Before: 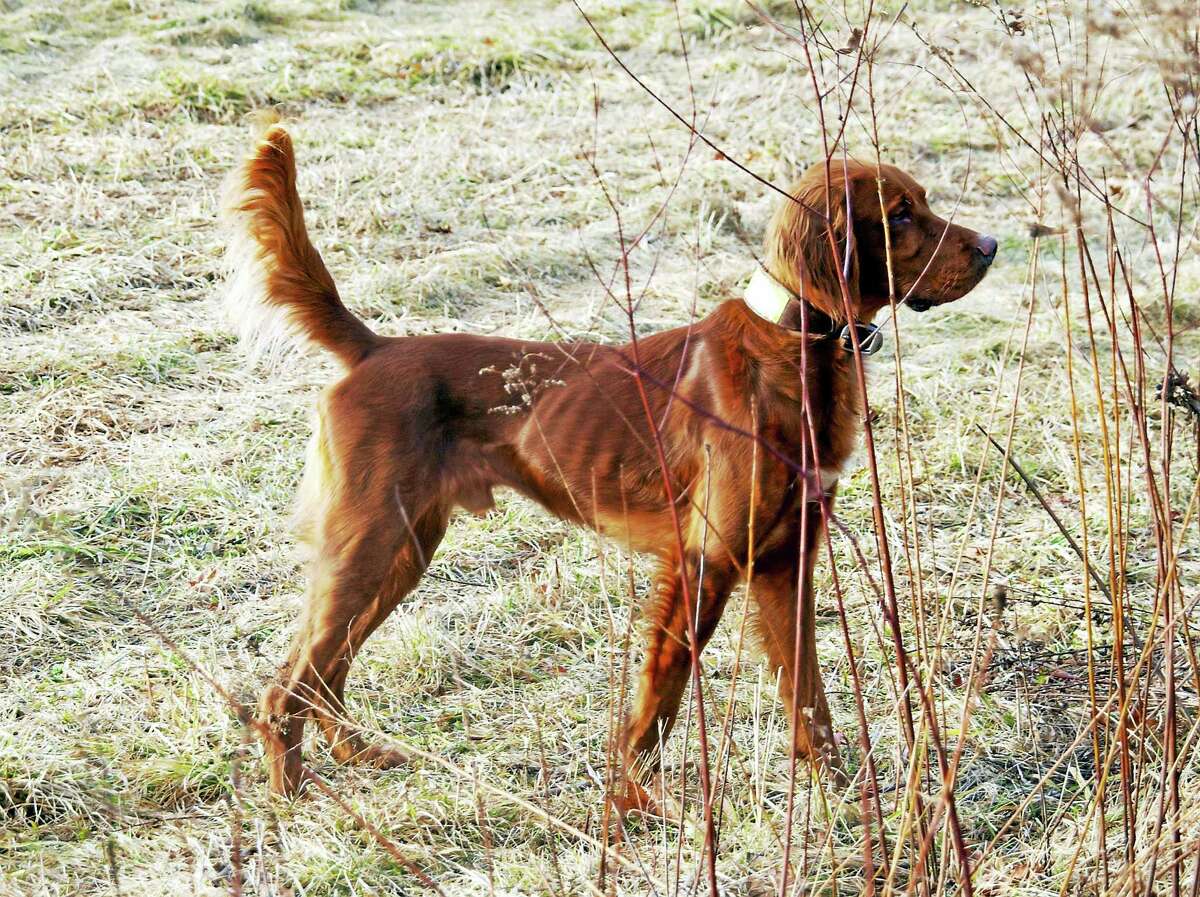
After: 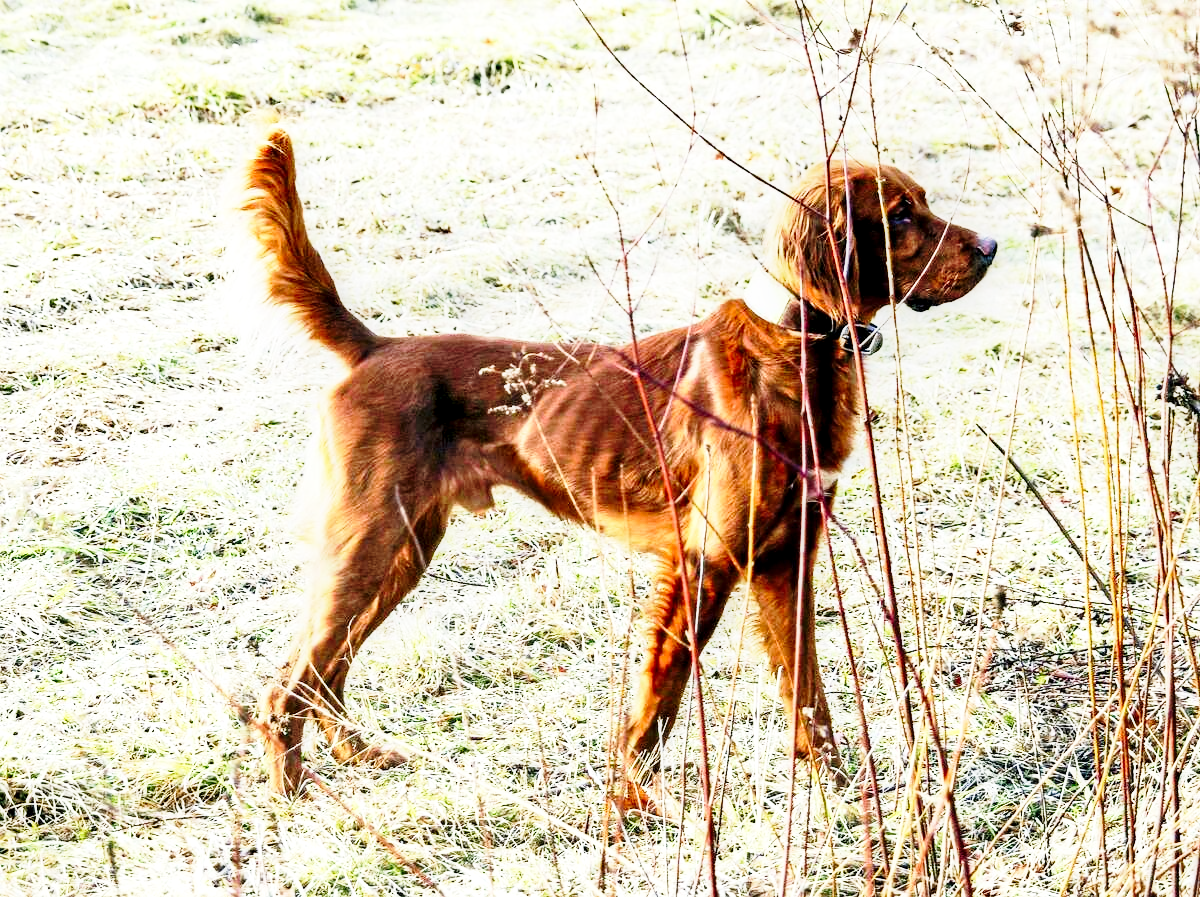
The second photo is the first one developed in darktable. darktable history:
local contrast: shadows 96%, midtone range 0.496
color correction: highlights b* 0.057, saturation 0.99
base curve: curves: ch0 [(0, 0) (0.028, 0.03) (0.121, 0.232) (0.46, 0.748) (0.859, 0.968) (1, 1)], preserve colors none
tone equalizer: -8 EV 0.03 EV, -7 EV -0.031 EV, -6 EV 0.017 EV, -5 EV 0.029 EV, -4 EV 0.271 EV, -3 EV 0.628 EV, -2 EV 0.588 EV, -1 EV 0.169 EV, +0 EV 0.043 EV, edges refinement/feathering 500, mask exposure compensation -1.57 EV, preserve details no
